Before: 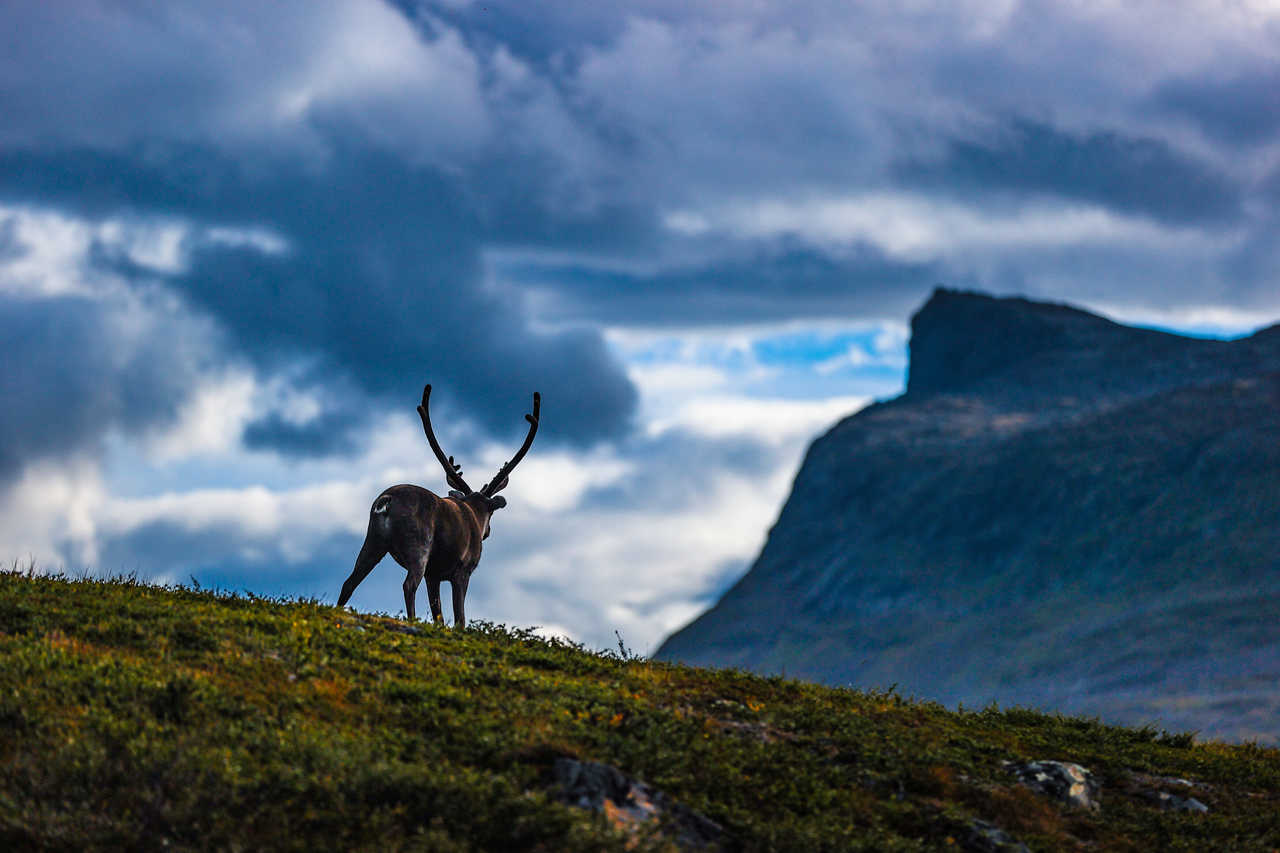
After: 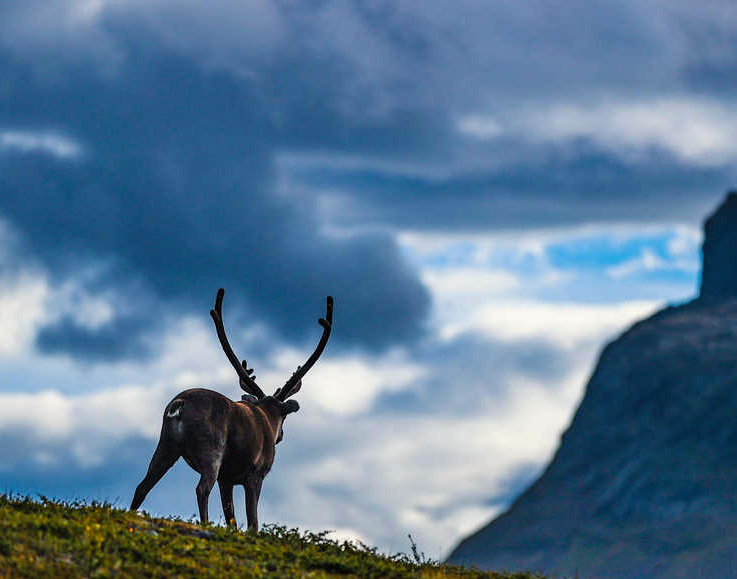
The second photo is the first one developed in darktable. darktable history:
crop: left 16.177%, top 11.304%, right 26.225%, bottom 20.73%
color correction: highlights b* 3.03
